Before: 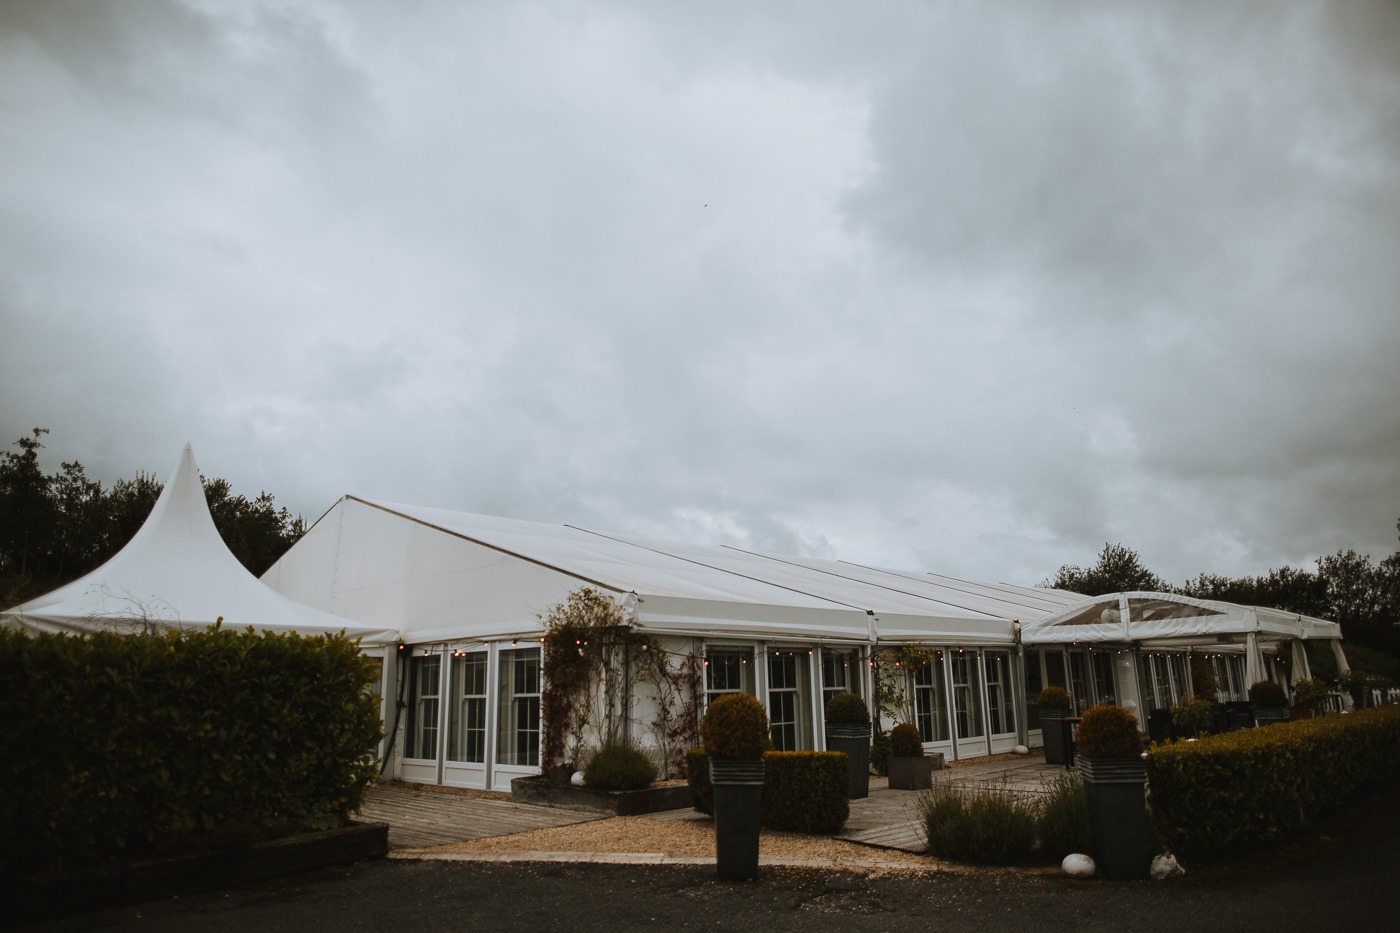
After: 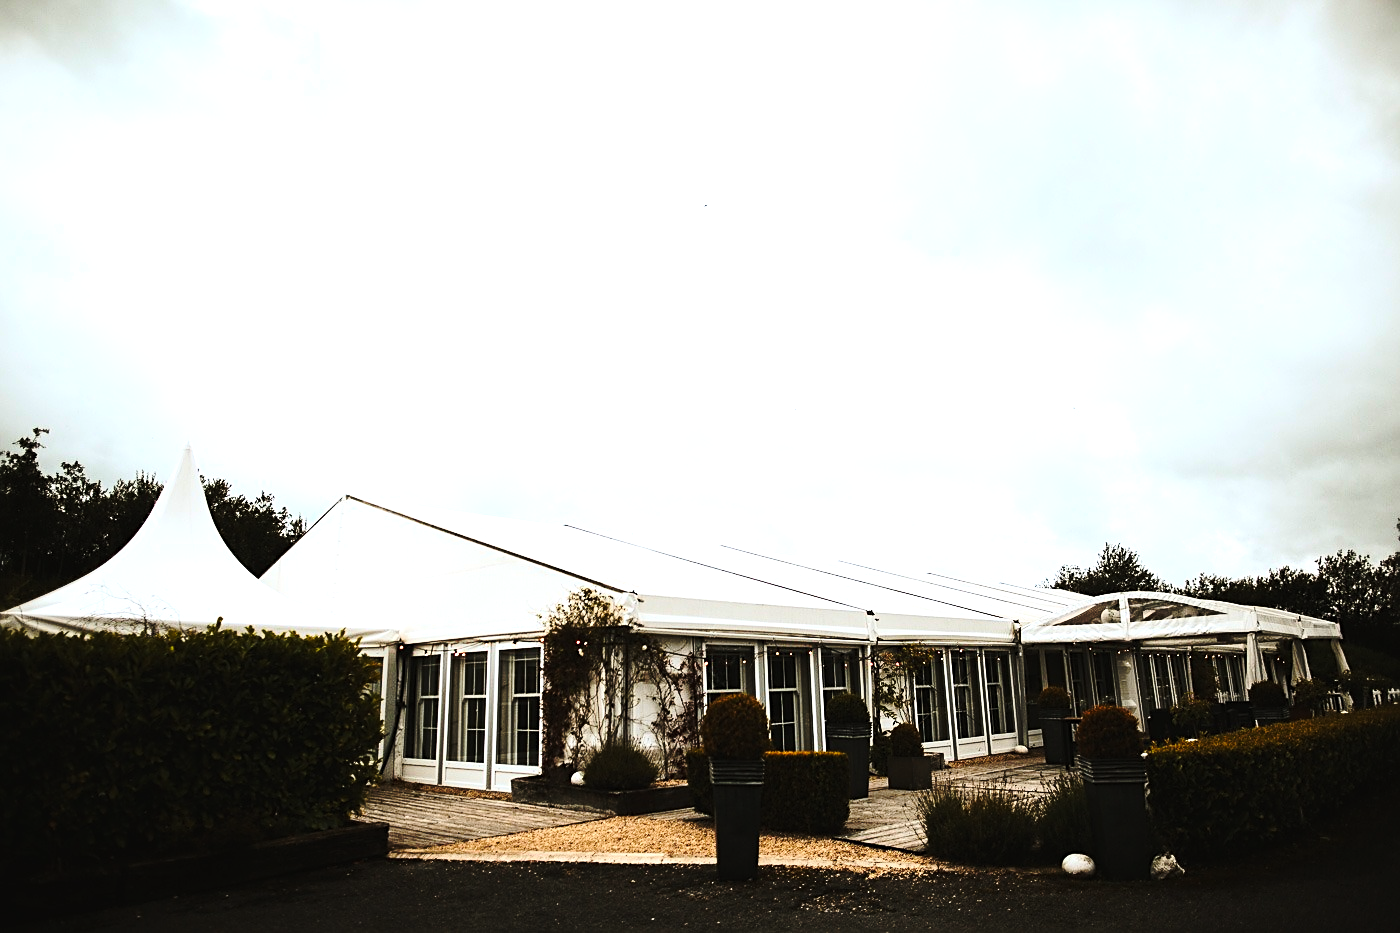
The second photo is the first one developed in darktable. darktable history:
tone equalizer: -8 EV -0.711 EV, -7 EV -0.703 EV, -6 EV -0.591 EV, -5 EV -0.365 EV, -3 EV 0.367 EV, -2 EV 0.6 EV, -1 EV 0.697 EV, +0 EV 0.774 EV, edges refinement/feathering 500, mask exposure compensation -1.57 EV, preserve details no
sharpen: on, module defaults
color correction: highlights b* 0.032
contrast brightness saturation: contrast 0.202, brightness 0.149, saturation 0.146
exposure: exposure 0.609 EV, compensate exposure bias true, compensate highlight preservation false
base curve: curves: ch0 [(0, 0) (0.073, 0.04) (0.157, 0.139) (0.492, 0.492) (0.758, 0.758) (1, 1)], preserve colors none
